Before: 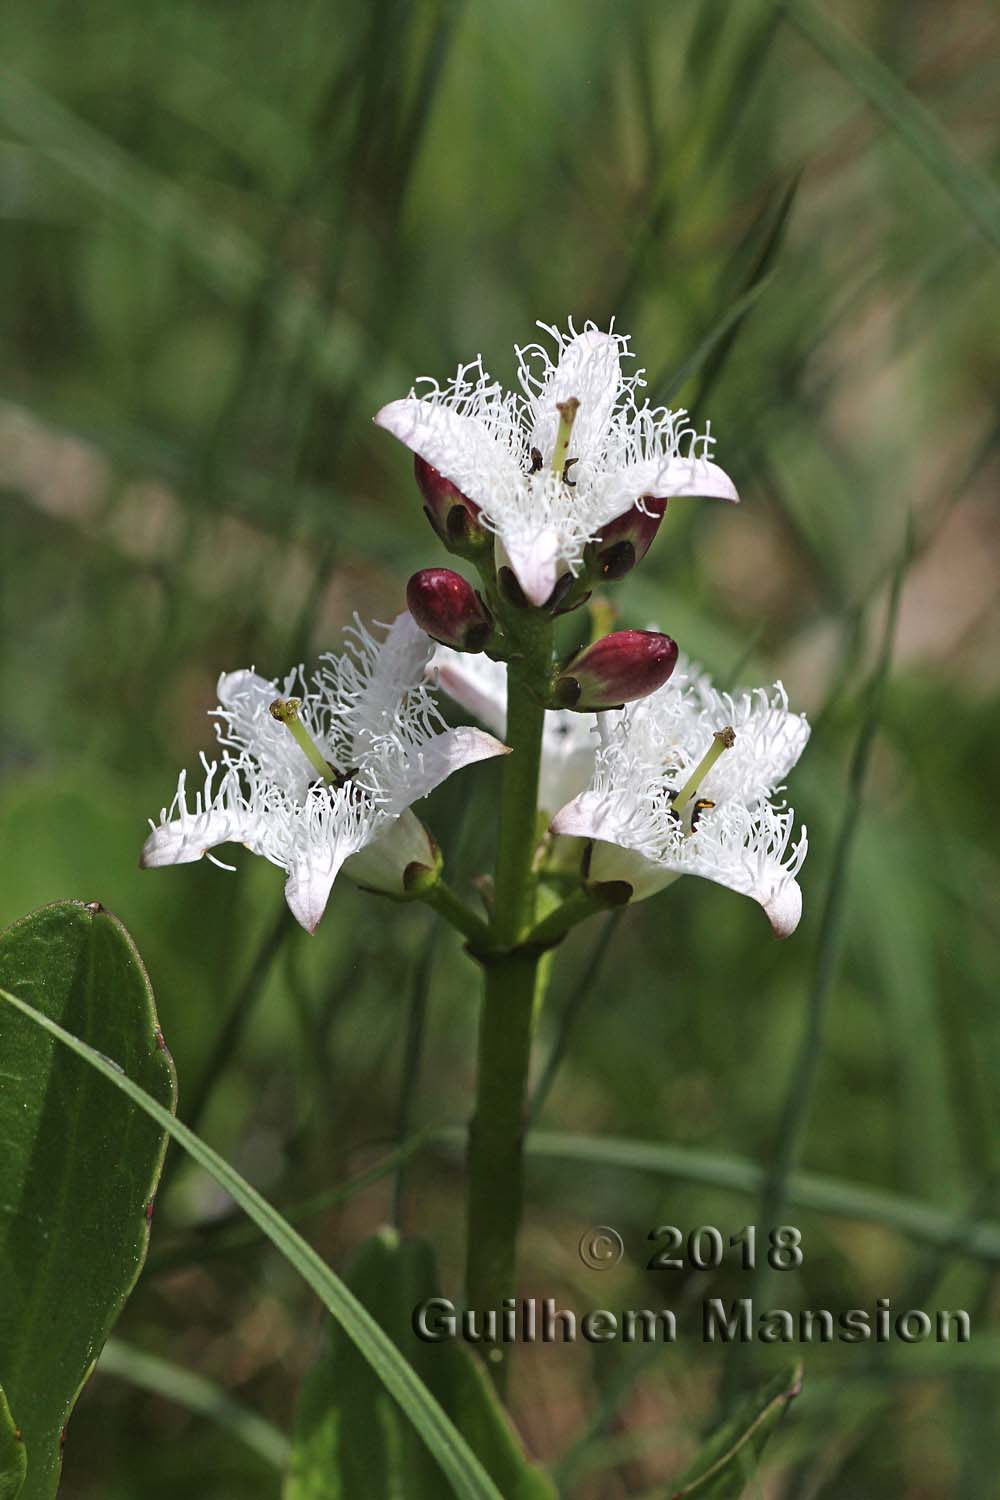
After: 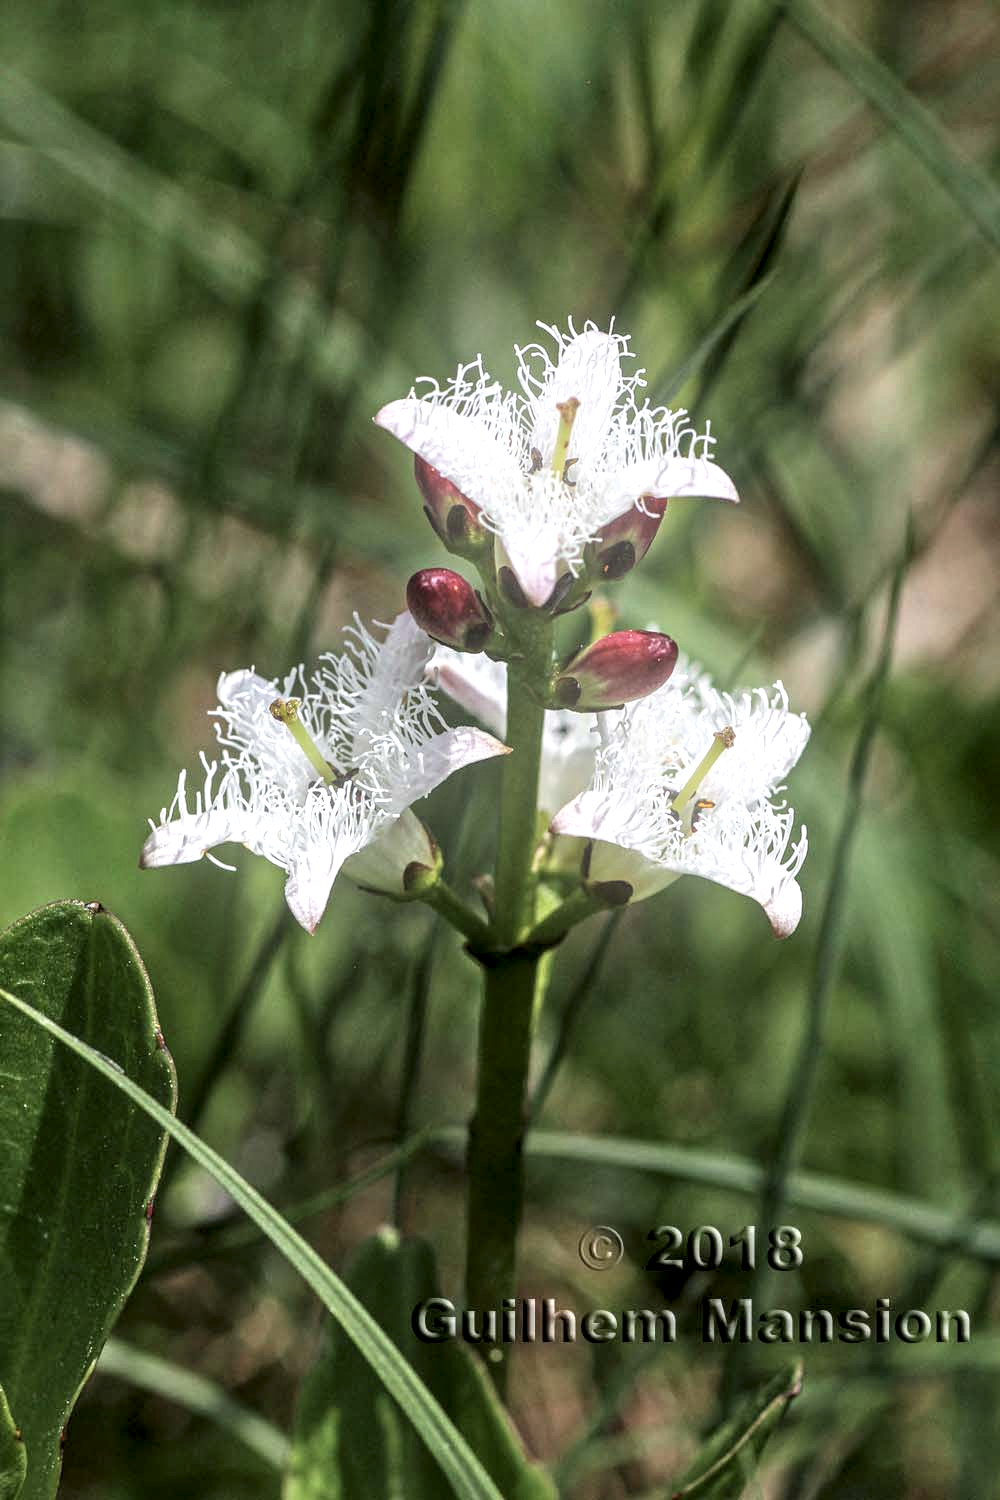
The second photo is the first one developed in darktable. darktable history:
bloom: threshold 82.5%, strength 16.25%
local contrast: highlights 20%, detail 197%
